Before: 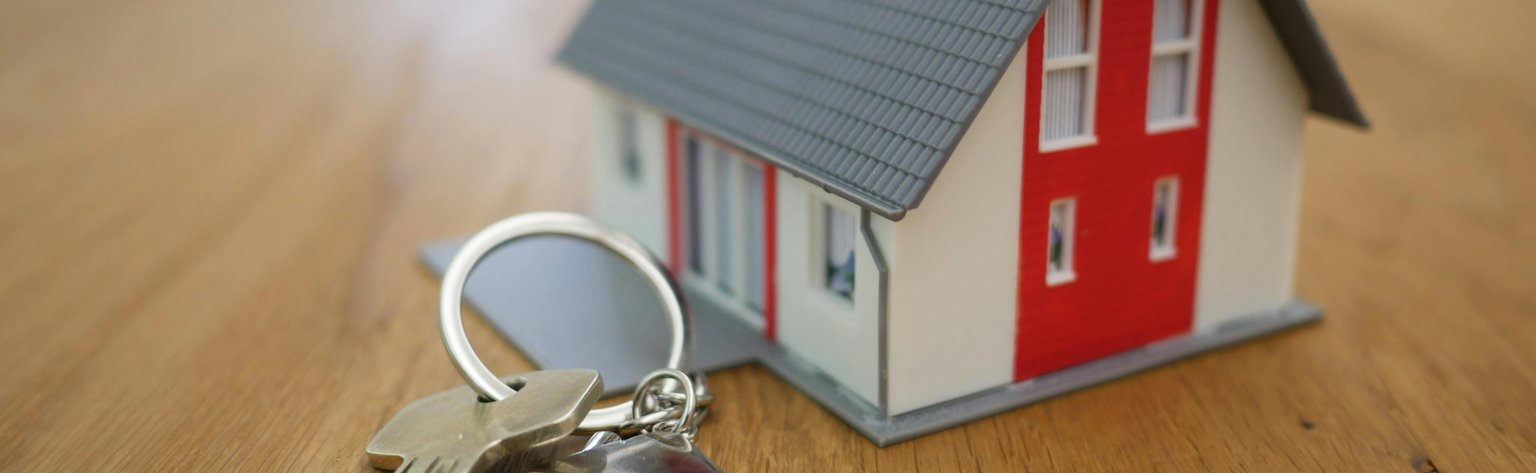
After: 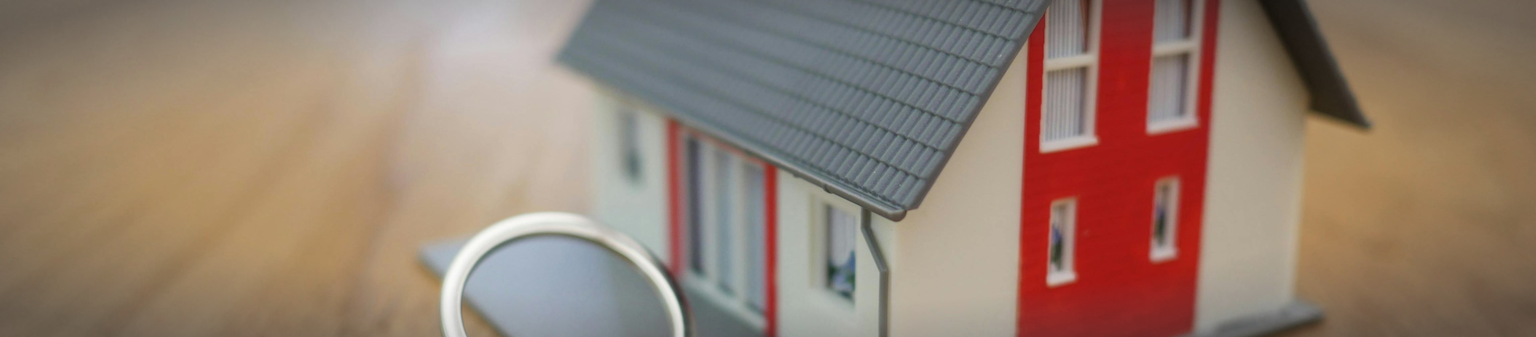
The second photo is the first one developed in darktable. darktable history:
crop: bottom 28.576%
vignetting: automatic ratio true
